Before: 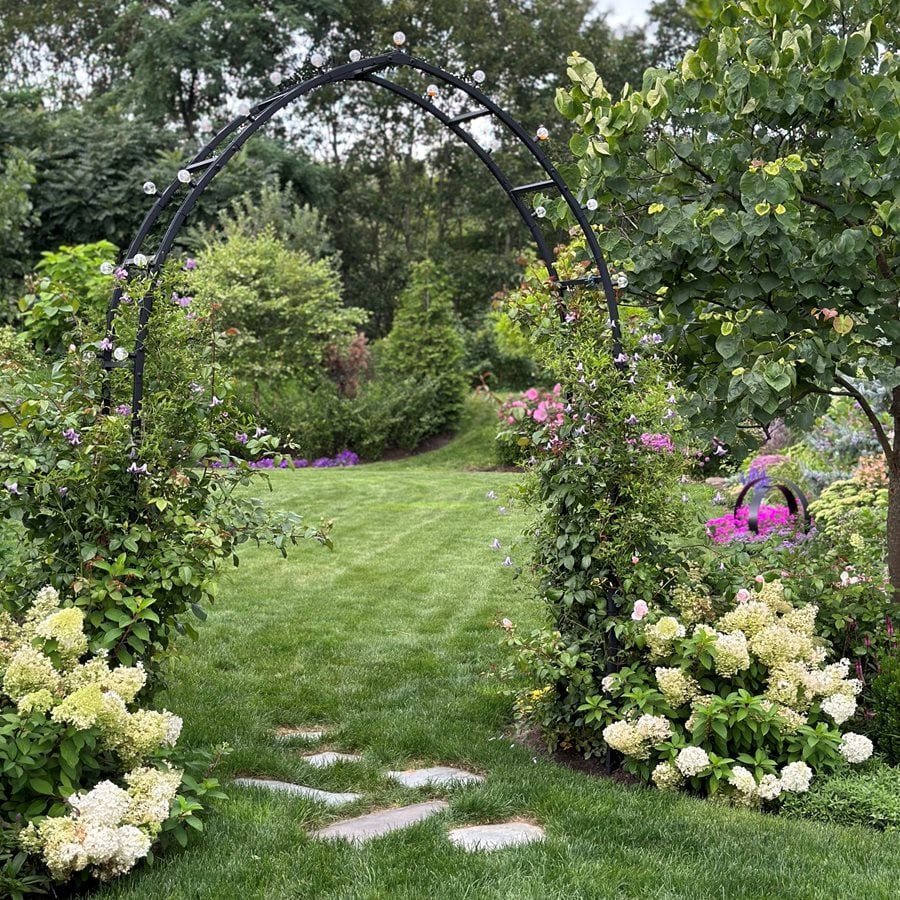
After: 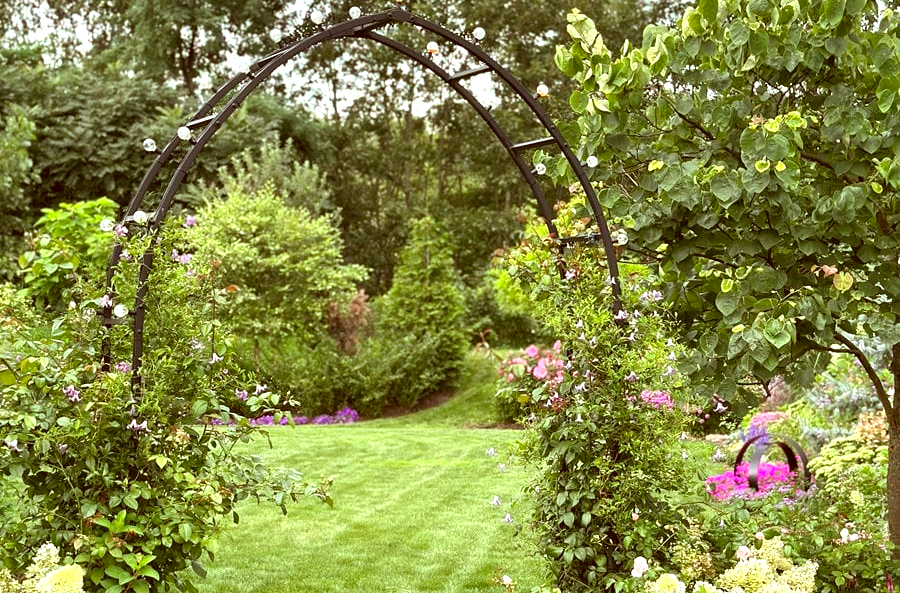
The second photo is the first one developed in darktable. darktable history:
exposure: black level correction 0, exposure 0.698 EV, compensate highlight preservation false
color correction: highlights a* -6.32, highlights b* 9.55, shadows a* 10.84, shadows b* 23.14
crop and rotate: top 4.878%, bottom 29.179%
